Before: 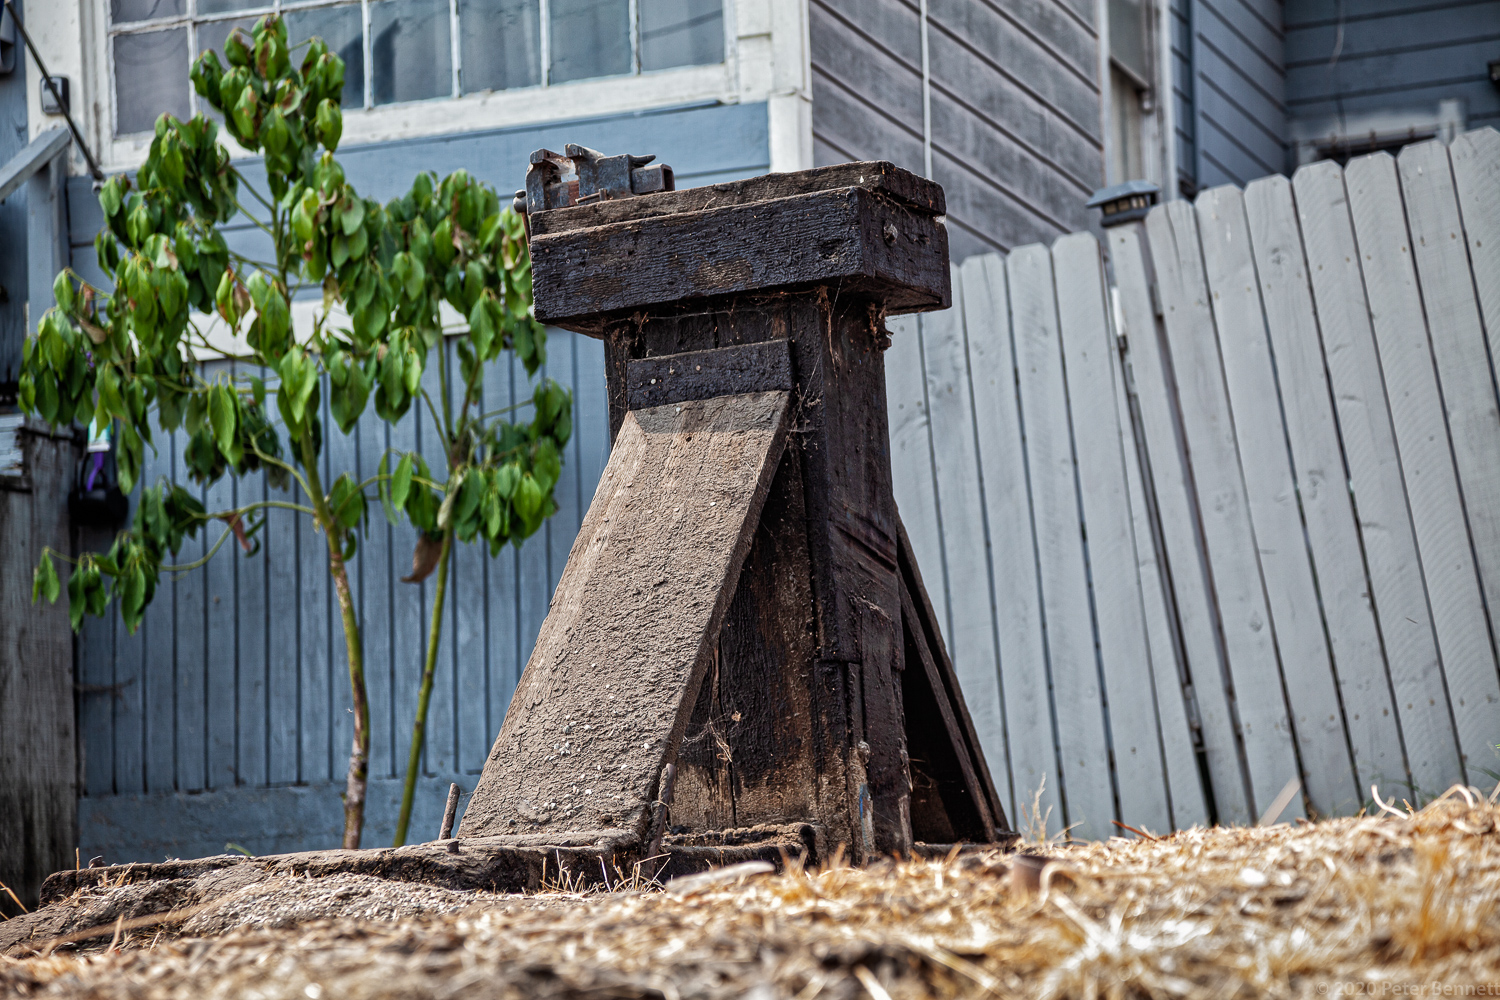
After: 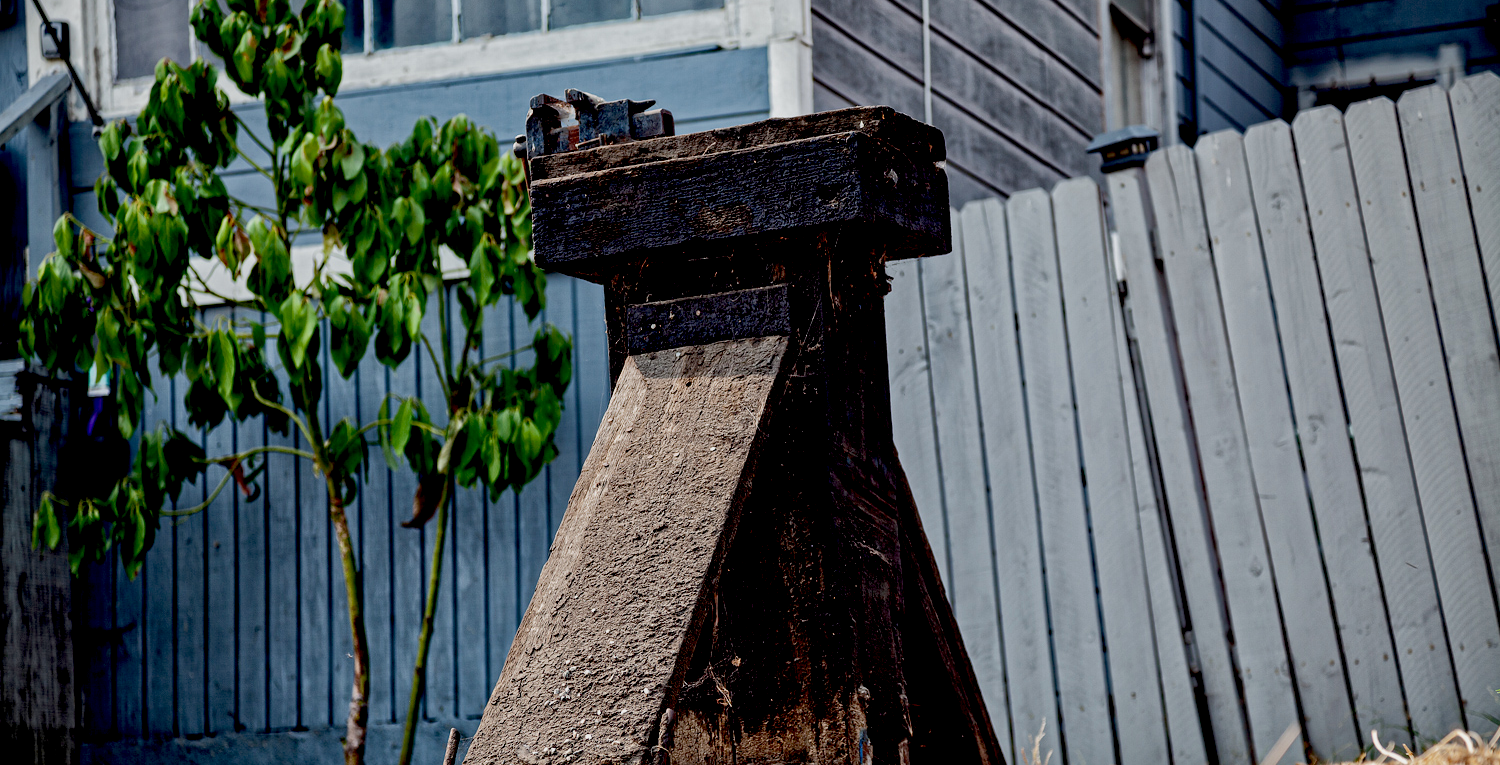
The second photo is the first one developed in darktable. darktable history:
color zones: curves: ch0 [(0, 0.5) (0.143, 0.5) (0.286, 0.5) (0.429, 0.5) (0.571, 0.5) (0.714, 0.476) (0.857, 0.5) (1, 0.5)]; ch2 [(0, 0.5) (0.143, 0.5) (0.286, 0.5) (0.429, 0.5) (0.571, 0.5) (0.714, 0.487) (0.857, 0.5) (1, 0.5)]
exposure: black level correction 0.046, exposure -0.231 EV, compensate highlight preservation false
crop: top 5.58%, bottom 17.867%
